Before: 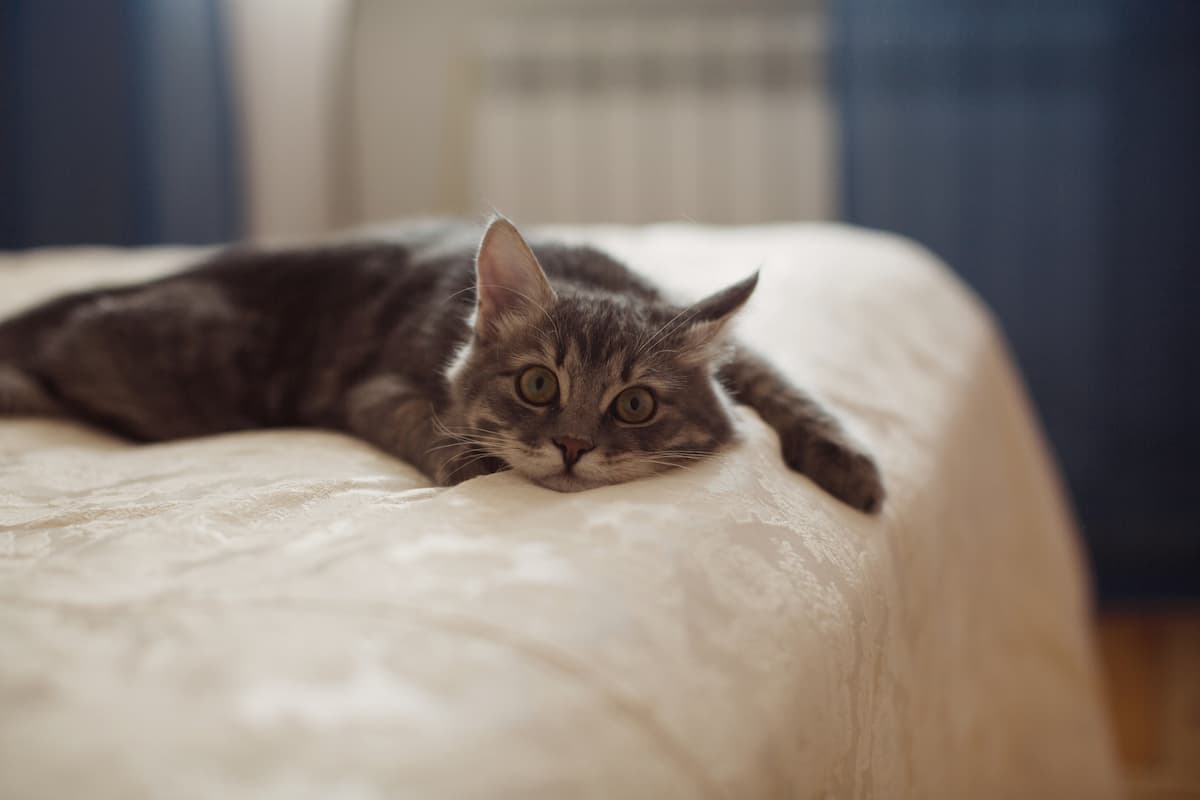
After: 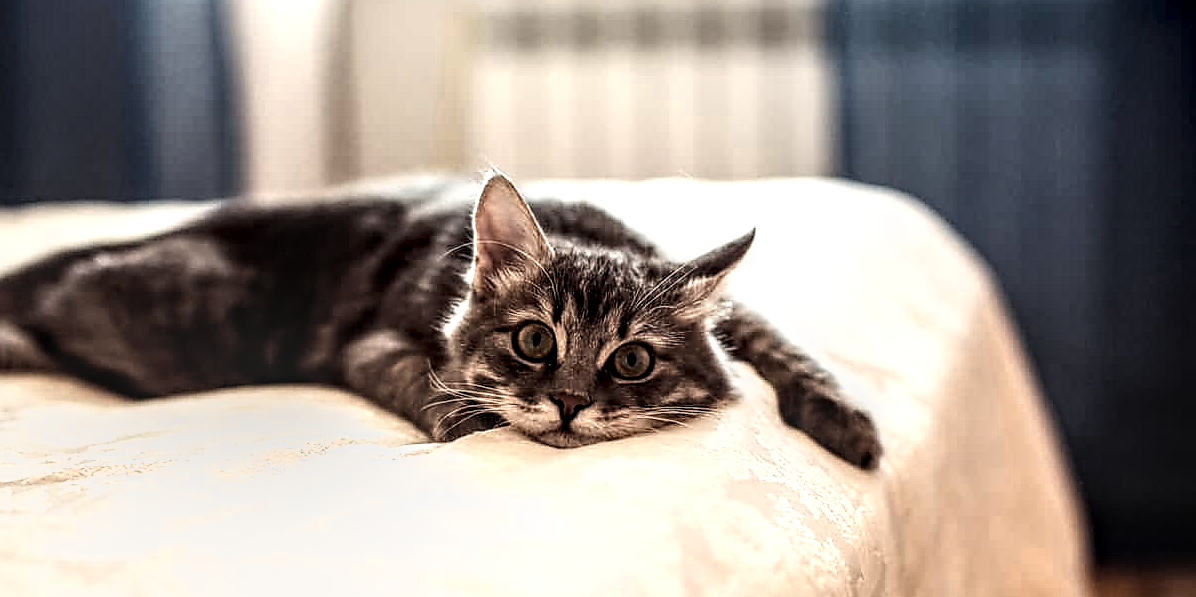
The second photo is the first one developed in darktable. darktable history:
local contrast: highlights 2%, shadows 4%, detail 182%
crop: left 0.31%, top 5.531%, bottom 19.754%
sharpen: radius 1.398, amount 1.235, threshold 0.64
exposure: exposure 0.64 EV, compensate exposure bias true, compensate highlight preservation false
color zones: curves: ch0 [(0.018, 0.548) (0.224, 0.64) (0.425, 0.447) (0.675, 0.575) (0.732, 0.579)]; ch1 [(0.066, 0.487) (0.25, 0.5) (0.404, 0.43) (0.75, 0.421) (0.956, 0.421)]; ch2 [(0.044, 0.561) (0.215, 0.465) (0.399, 0.544) (0.465, 0.548) (0.614, 0.447) (0.724, 0.43) (0.882, 0.623) (0.956, 0.632)]
contrast brightness saturation: contrast 0.152, brightness -0.009, saturation 0.098
filmic rgb: black relative exposure -8.71 EV, white relative exposure 2.73 EV, target black luminance 0%, hardness 6.26, latitude 76.71%, contrast 1.327, shadows ↔ highlights balance -0.305%
